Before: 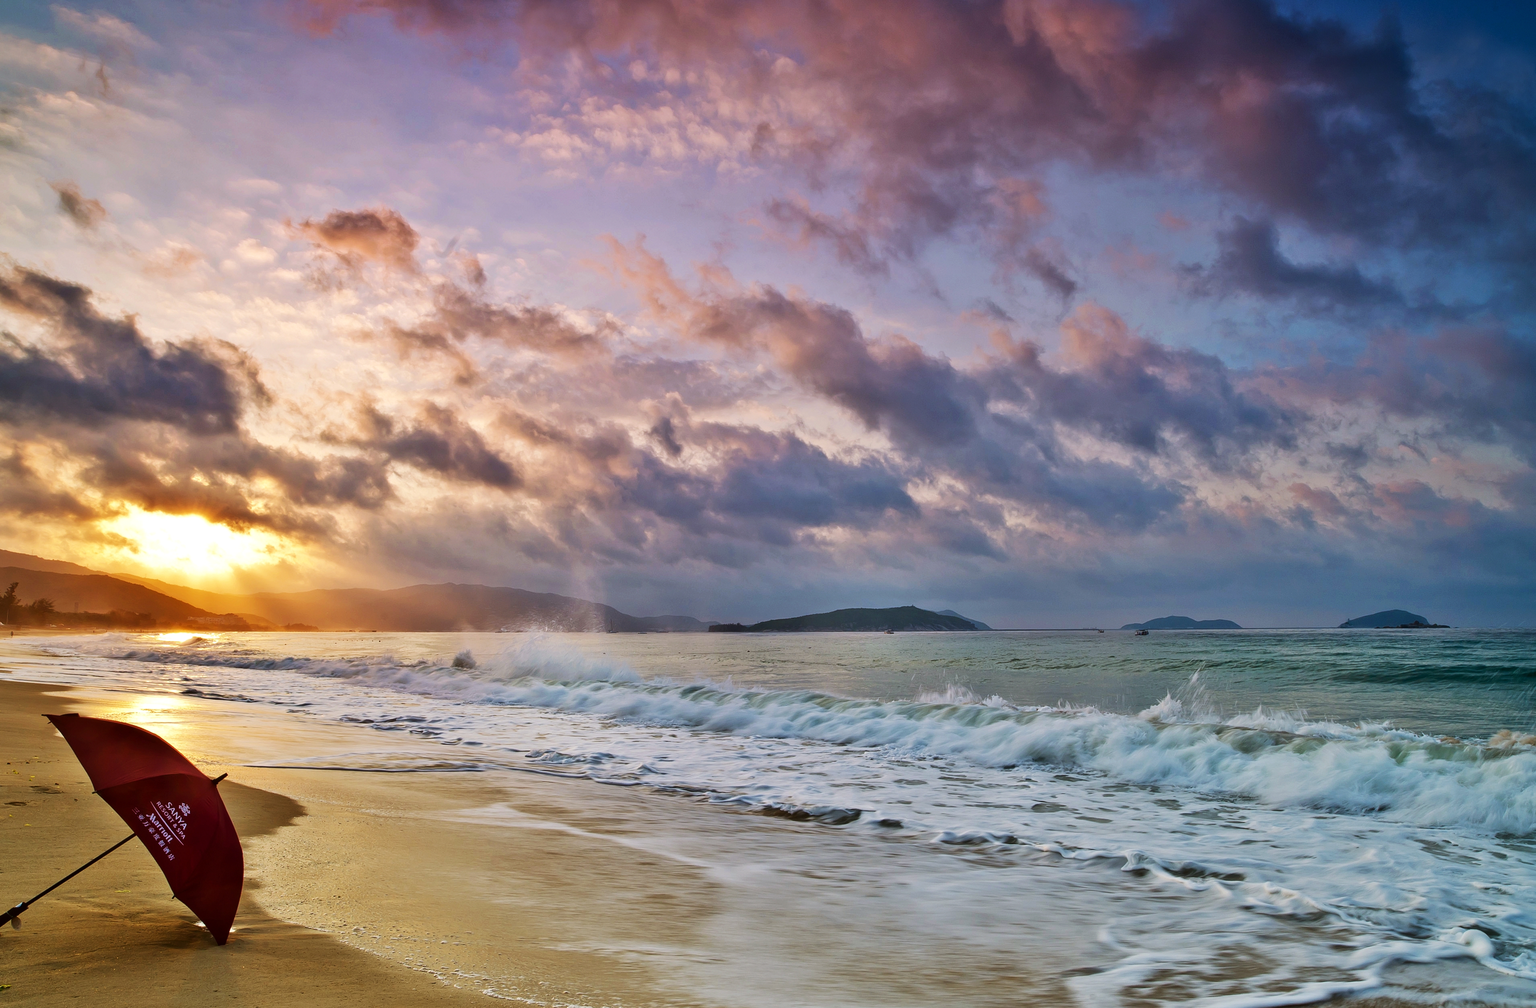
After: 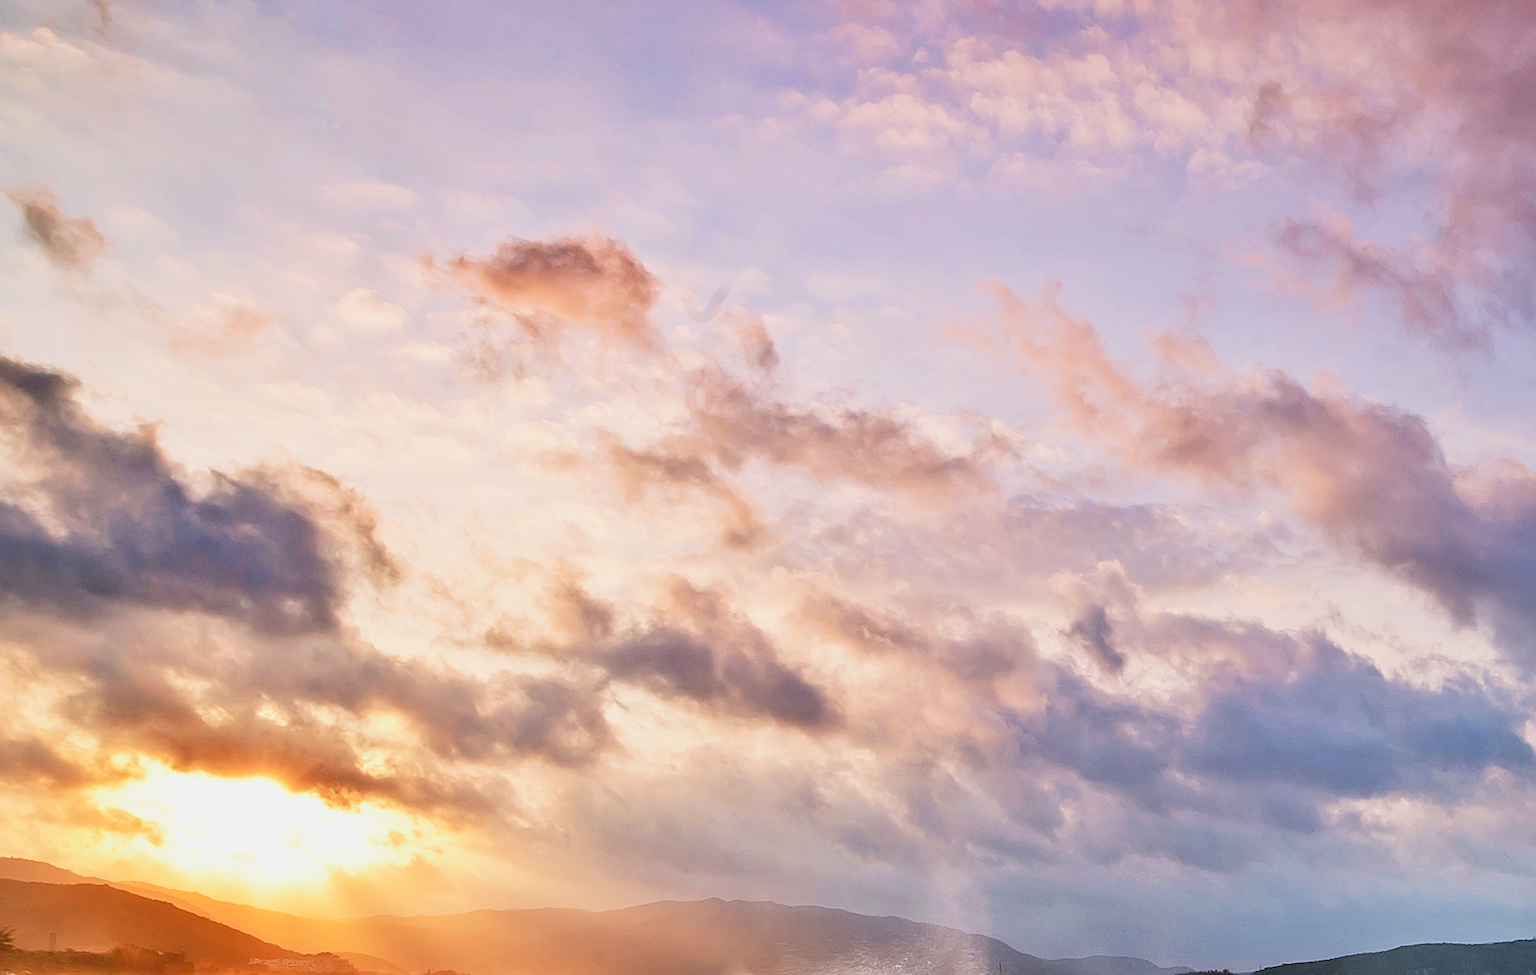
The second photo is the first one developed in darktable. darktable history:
crop and rotate: left 3.042%, top 7.559%, right 40.509%, bottom 37.824%
exposure: exposure 1 EV, compensate highlight preservation false
sharpen: on, module defaults
filmic rgb: black relative exposure -7.65 EV, white relative exposure 4.56 EV, threshold 3.01 EV, hardness 3.61, enable highlight reconstruction true
